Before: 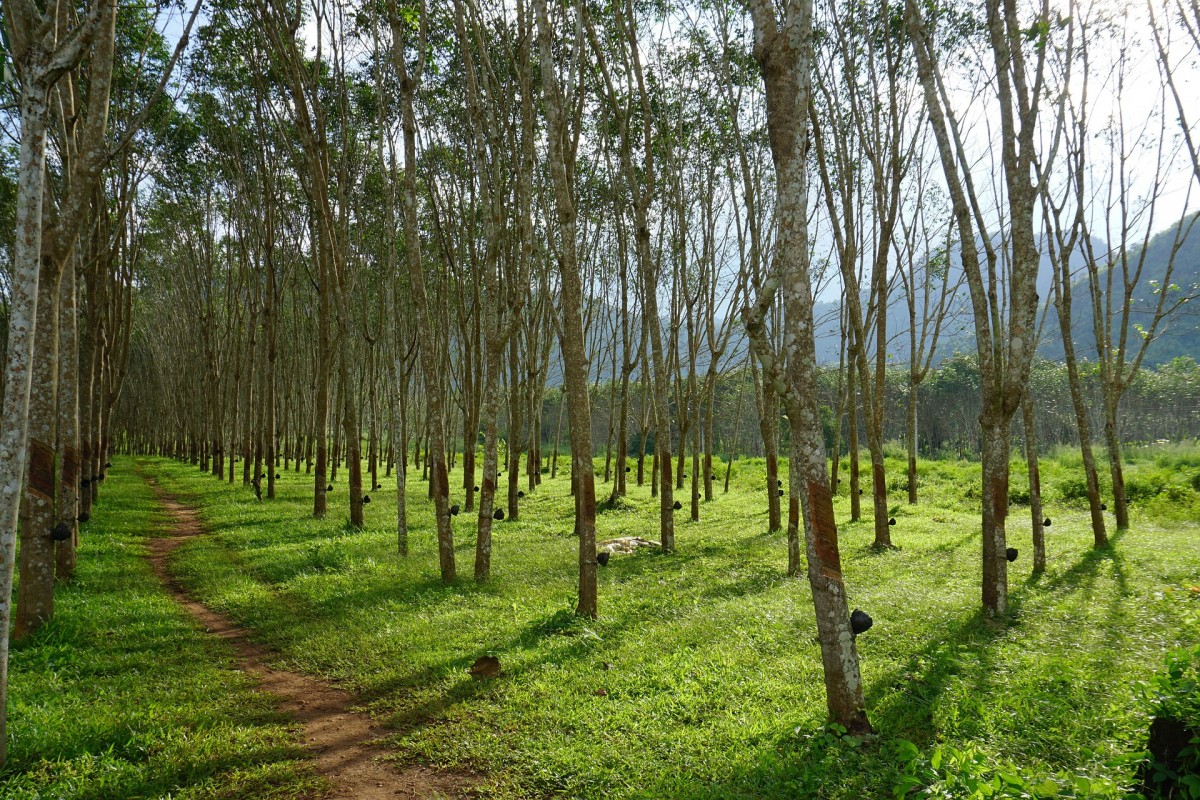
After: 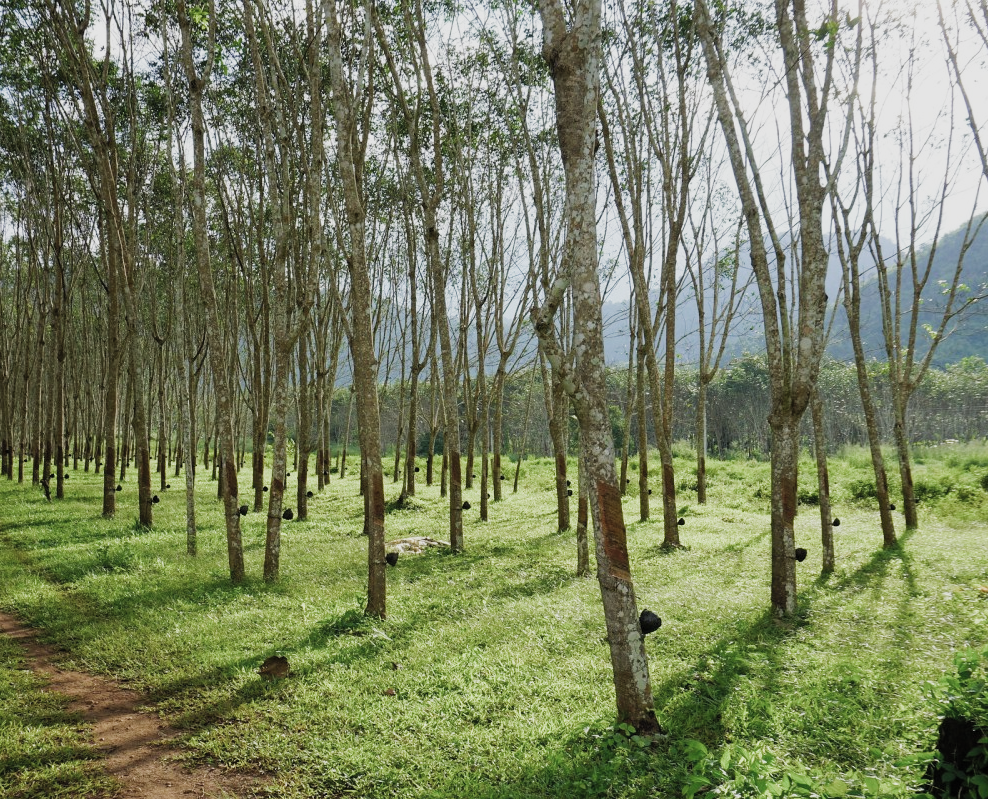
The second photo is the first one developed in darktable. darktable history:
contrast brightness saturation: saturation -0.164
exposure: exposure 0.495 EV, compensate exposure bias true, compensate highlight preservation false
crop: left 17.643%, bottom 0.033%
filmic rgb: black relative exposure -8.02 EV, white relative exposure 3.78 EV, hardness 4.38, color science v5 (2021), contrast in shadows safe, contrast in highlights safe
levels: levels [0, 0.498, 1]
